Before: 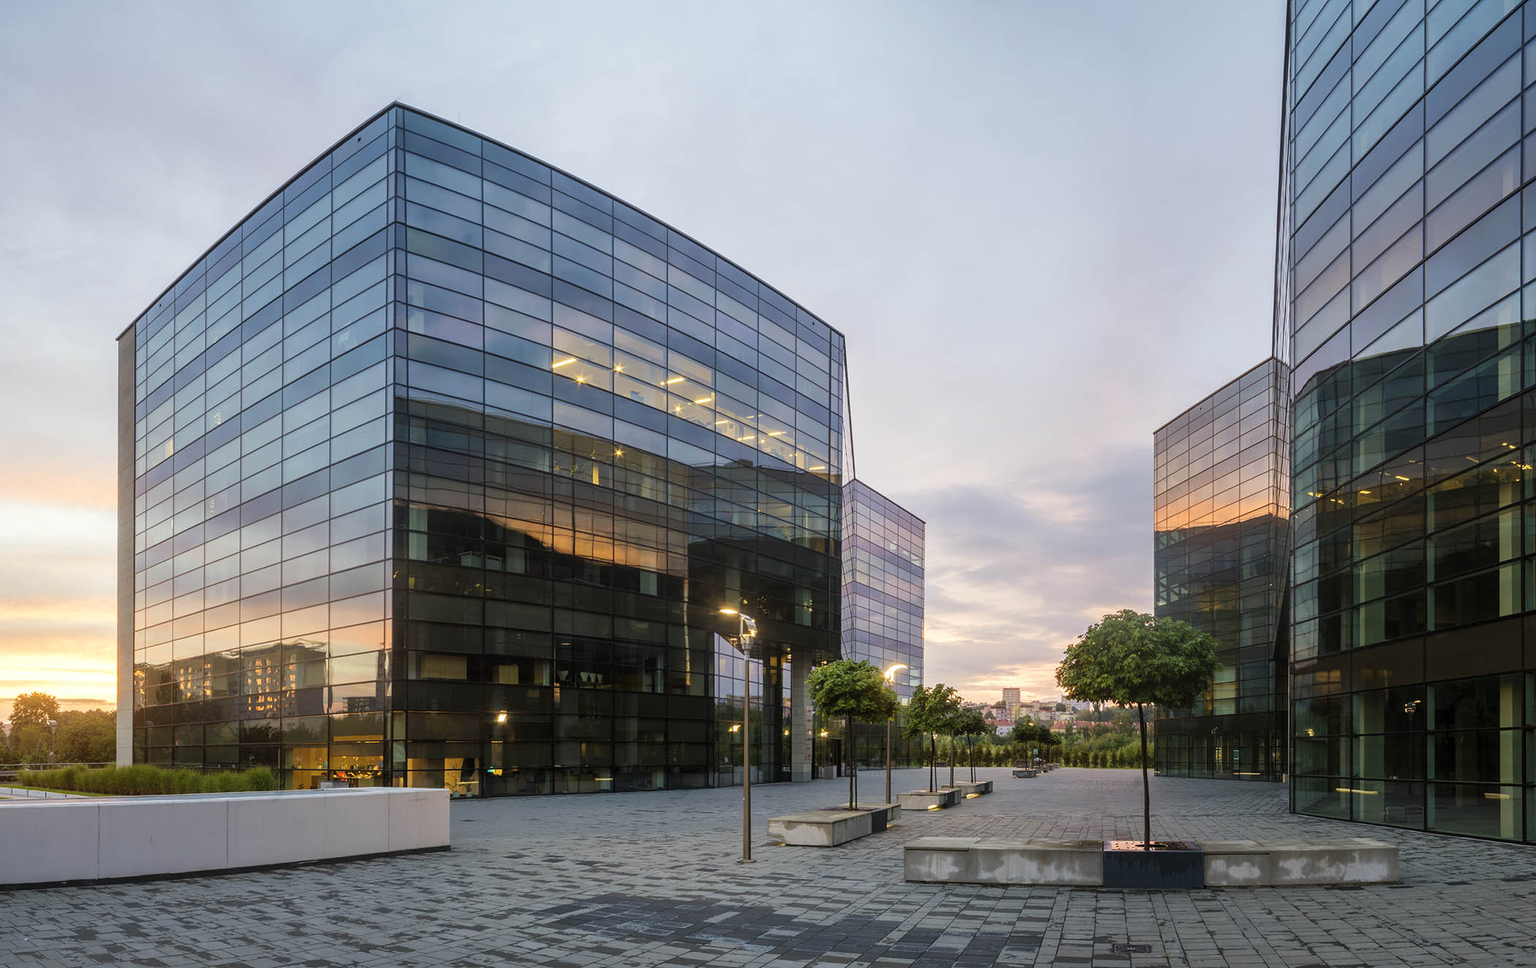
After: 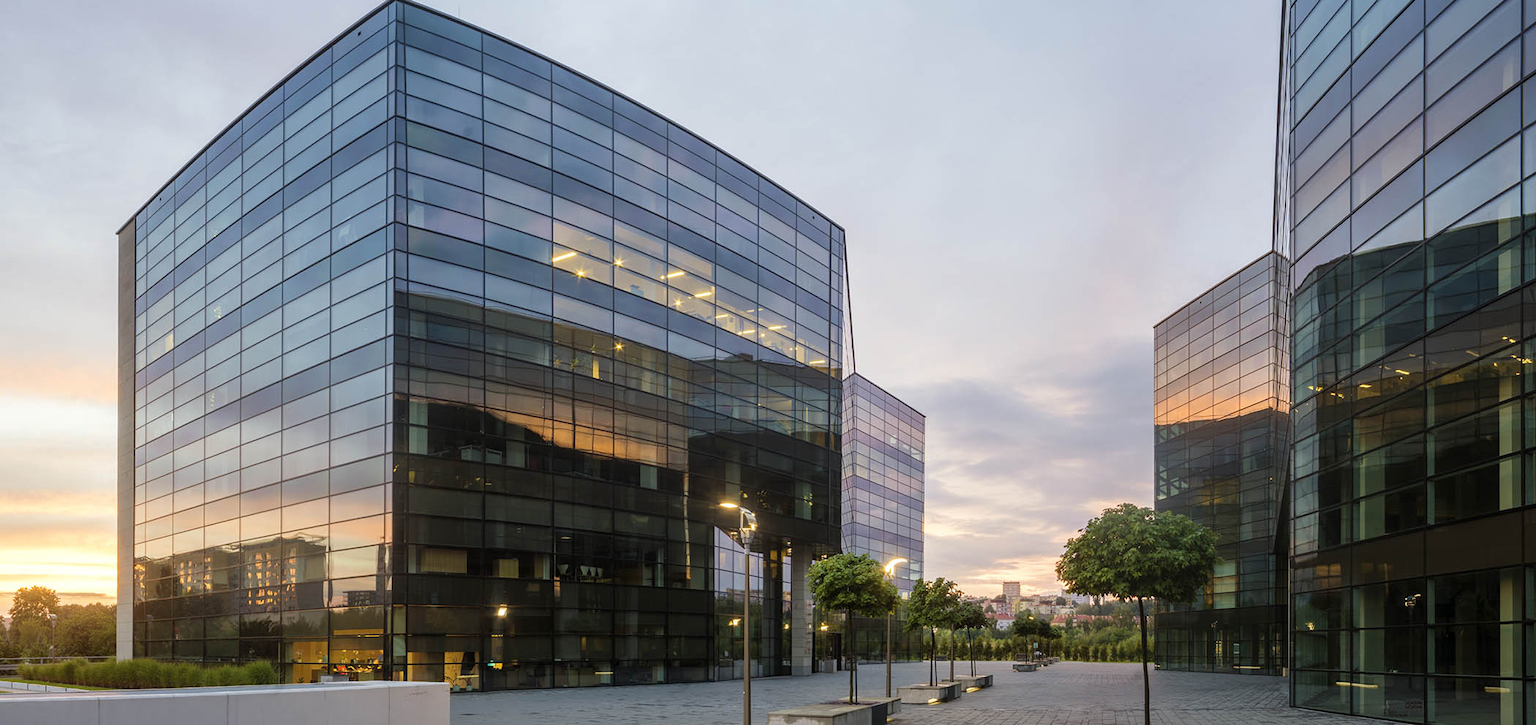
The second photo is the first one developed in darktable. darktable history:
crop: top 11.012%, bottom 13.952%
